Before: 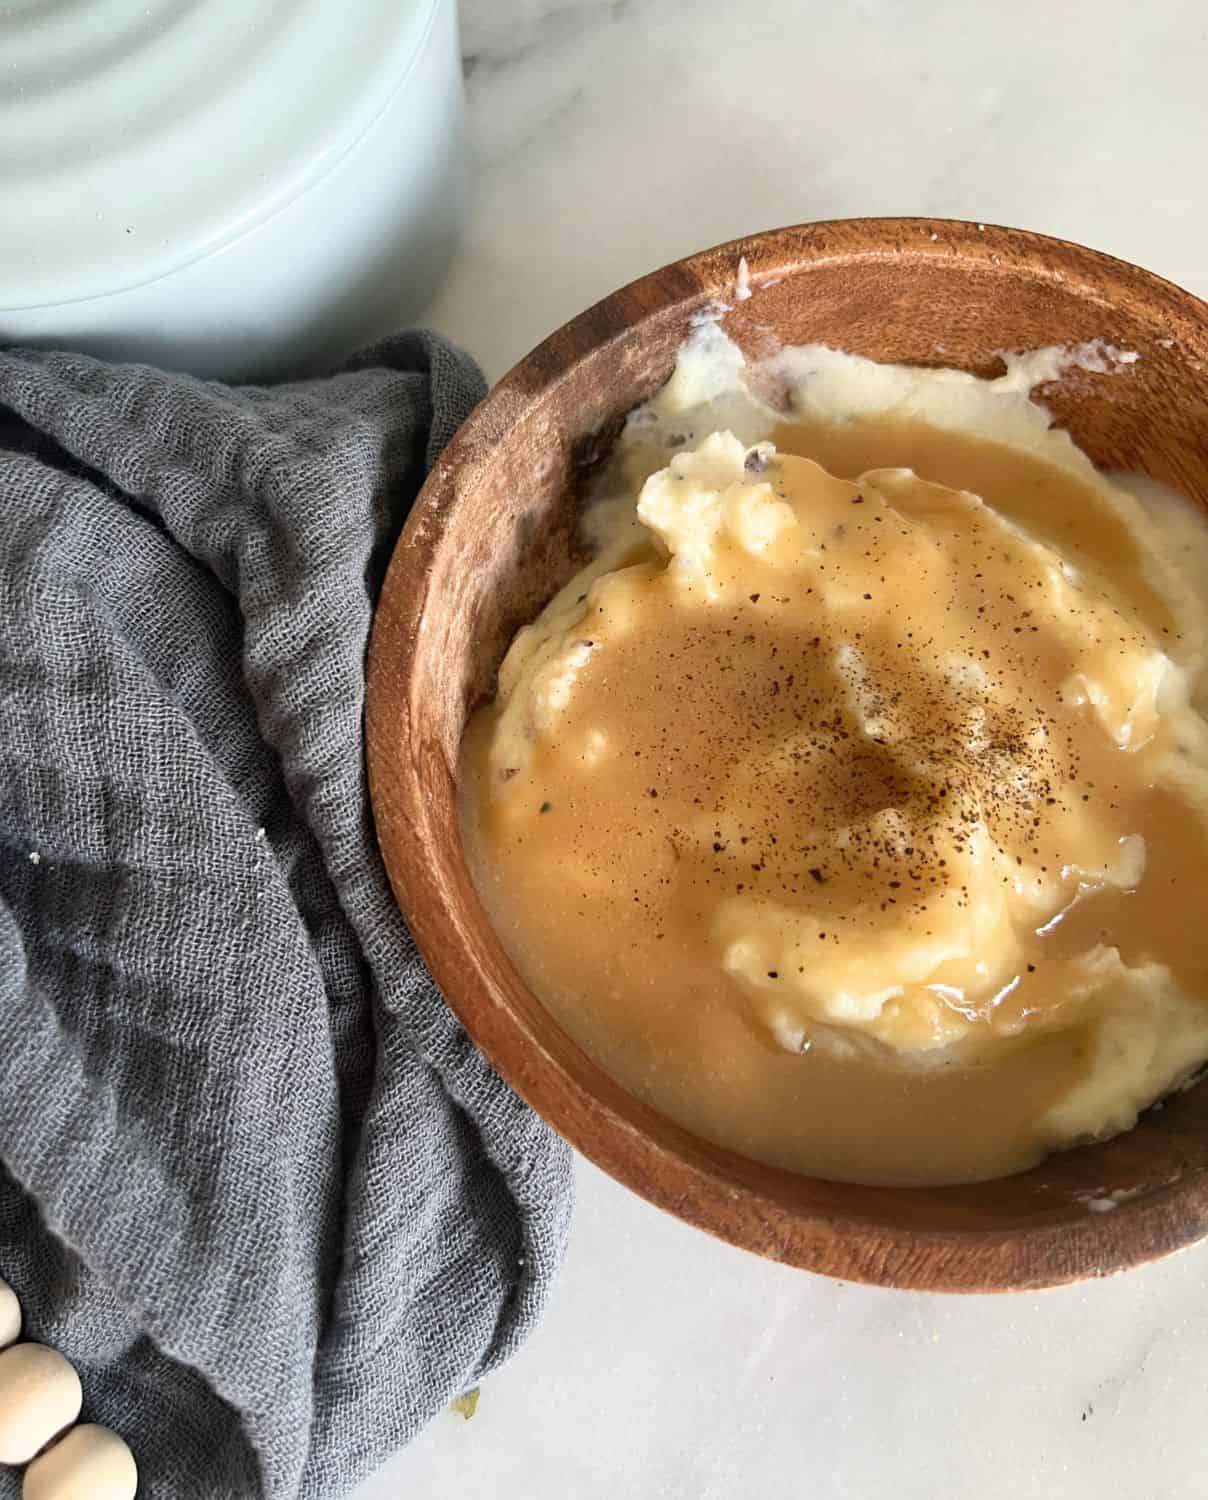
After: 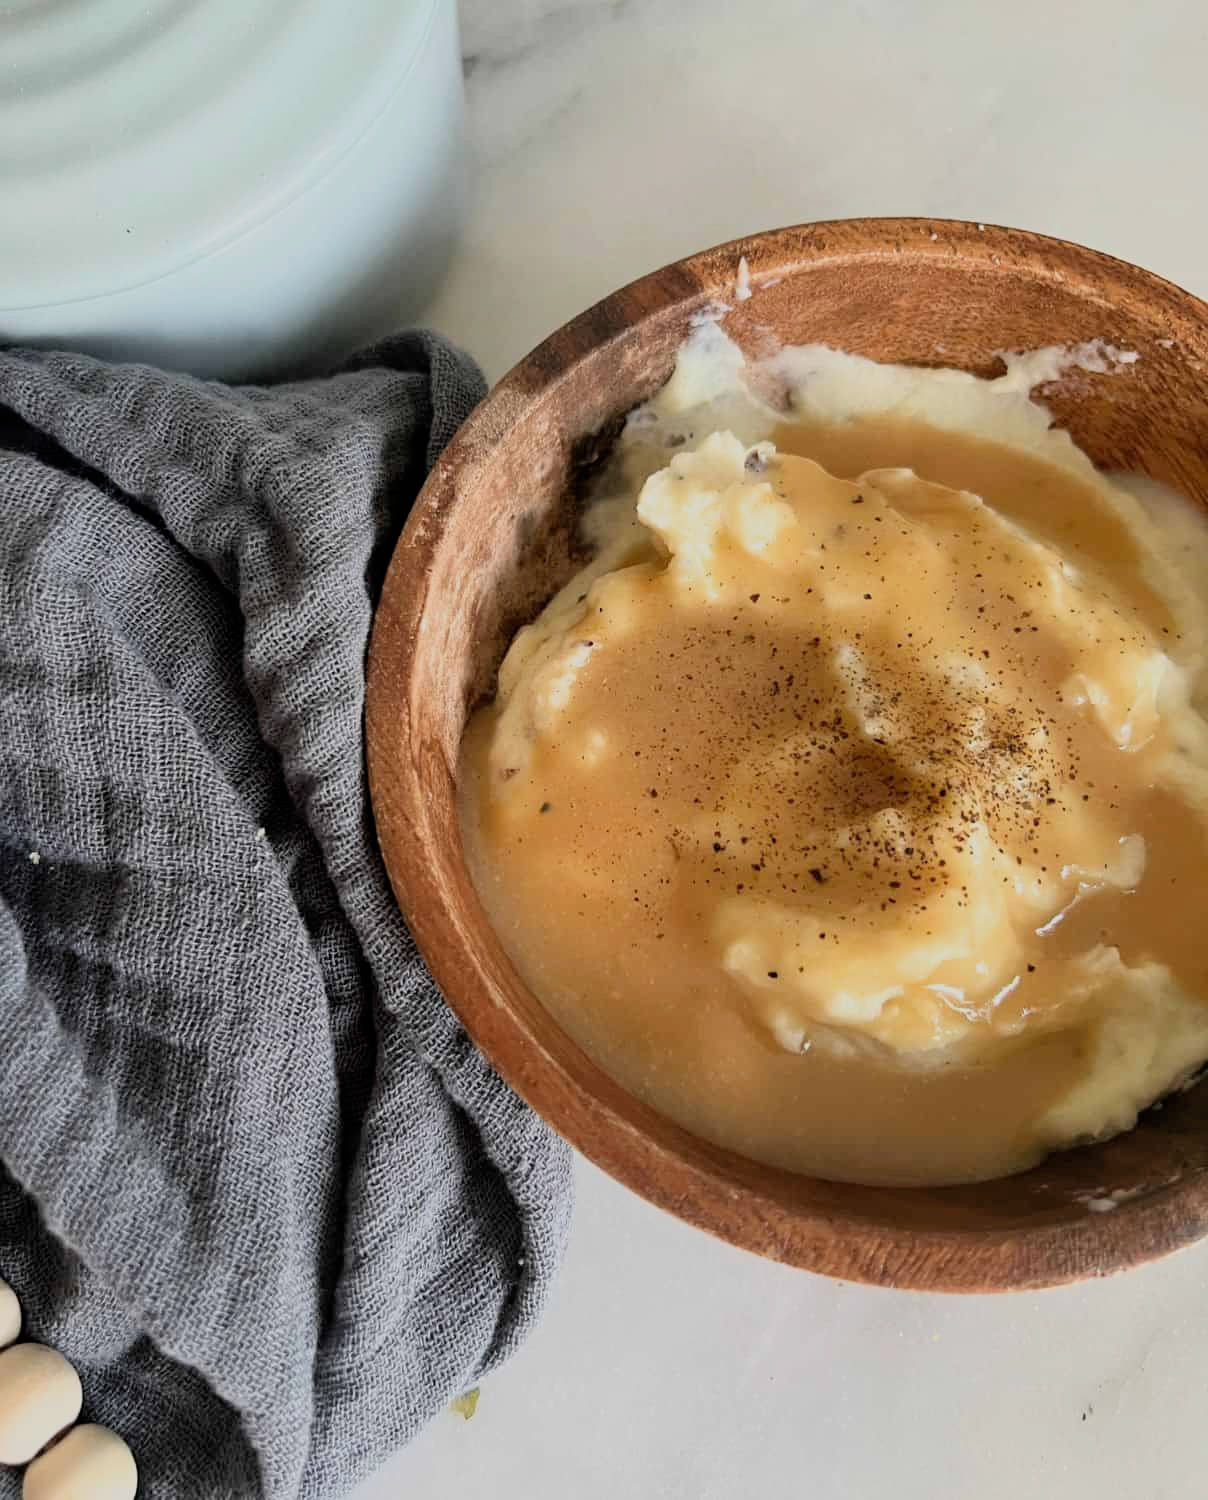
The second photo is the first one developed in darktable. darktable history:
filmic rgb: black relative exposure -7.82 EV, white relative exposure 4.29 EV, hardness 3.86, color science v6 (2022)
tone equalizer: on, module defaults
